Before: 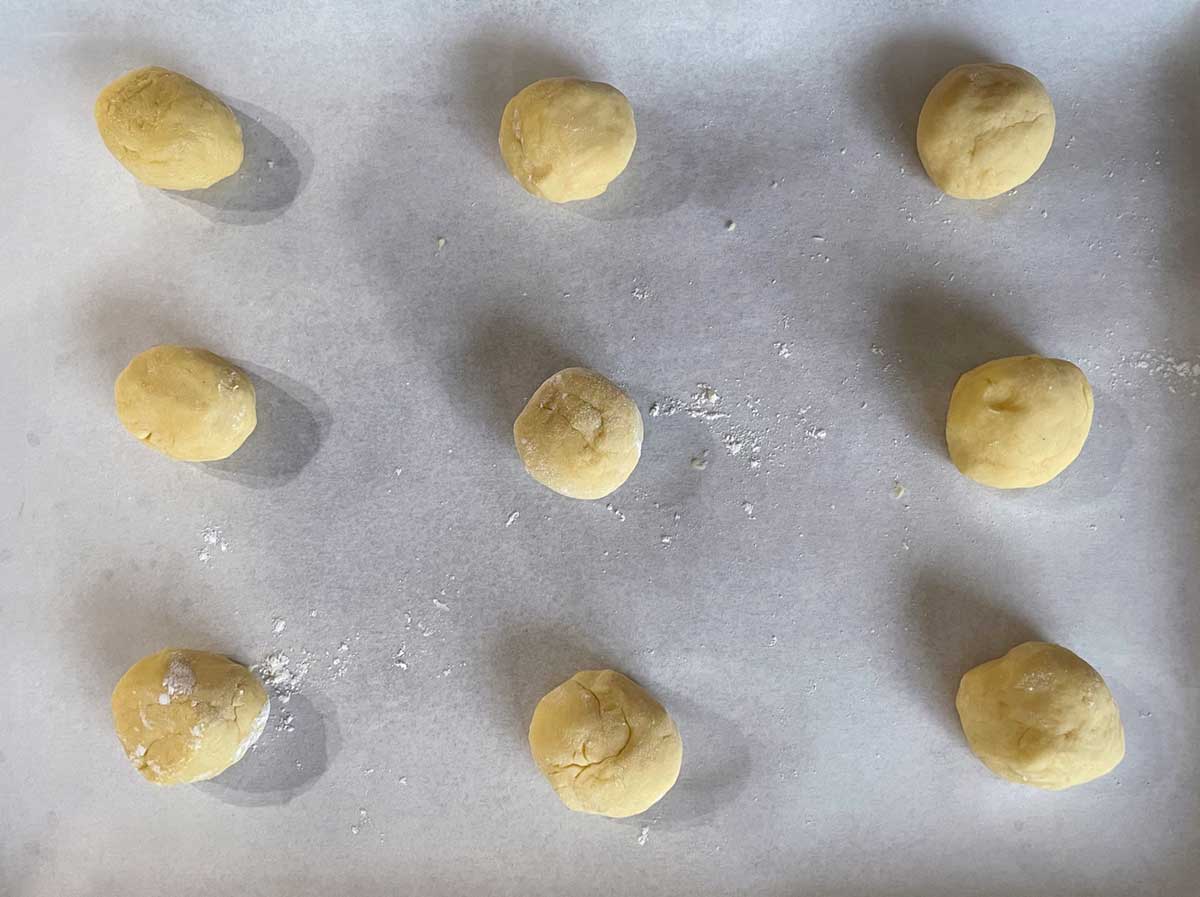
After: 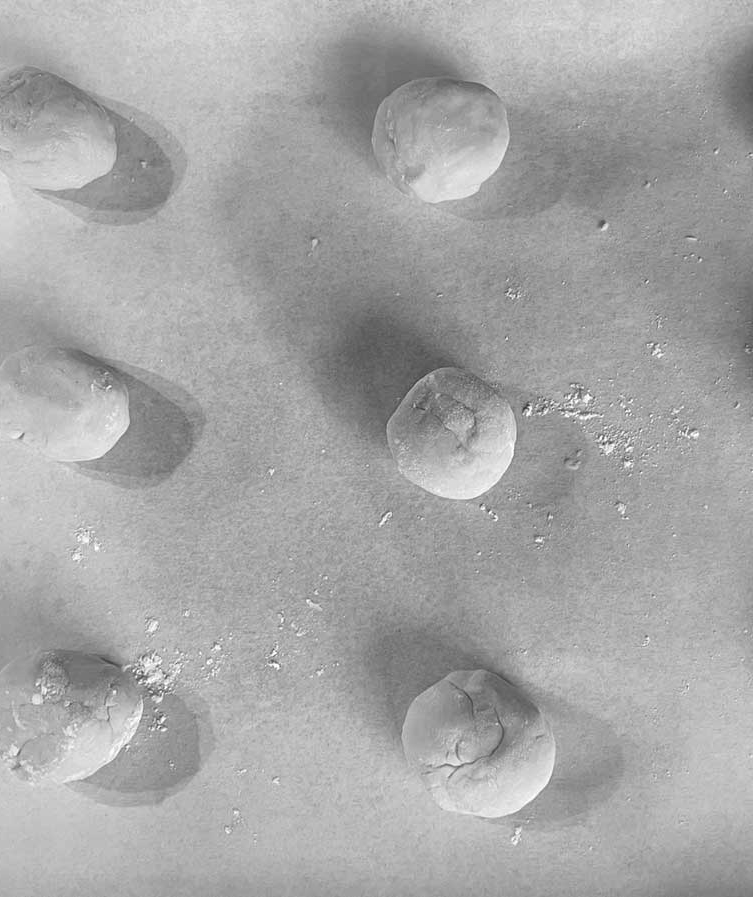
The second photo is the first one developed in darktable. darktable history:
crop: left 10.644%, right 26.528%
monochrome: a -3.63, b -0.465
